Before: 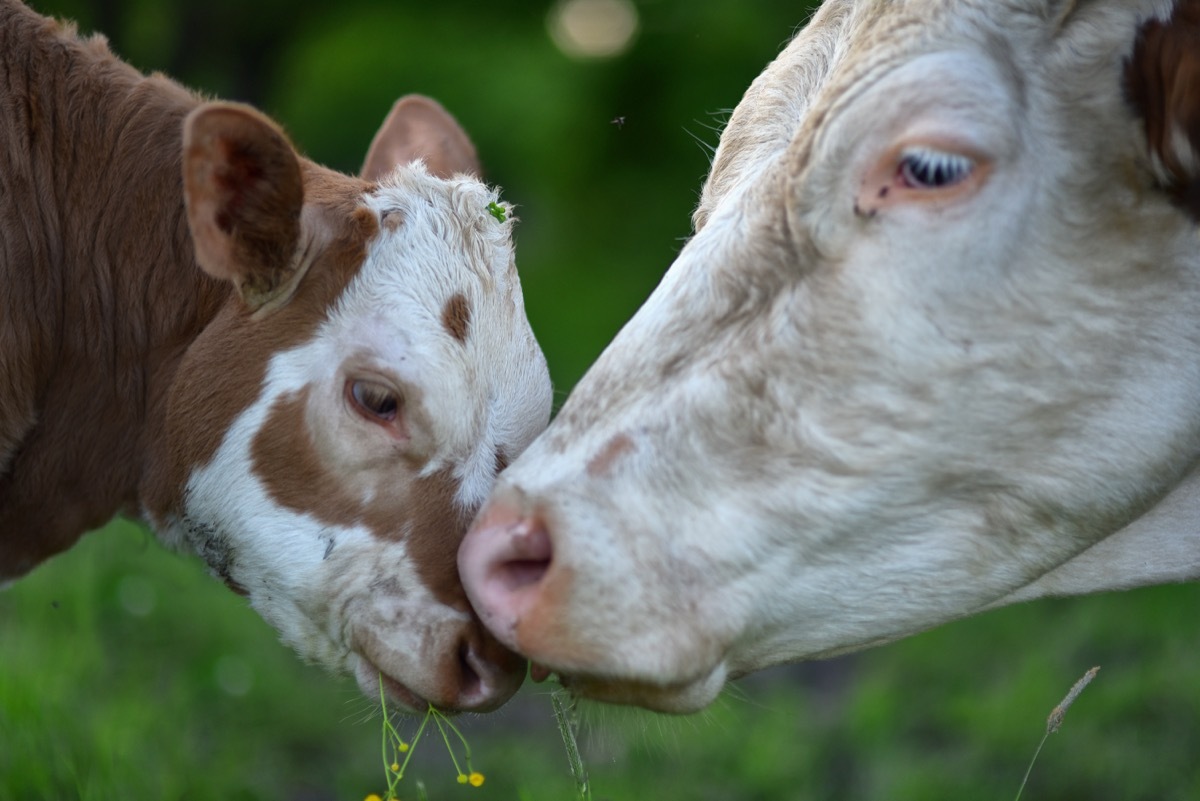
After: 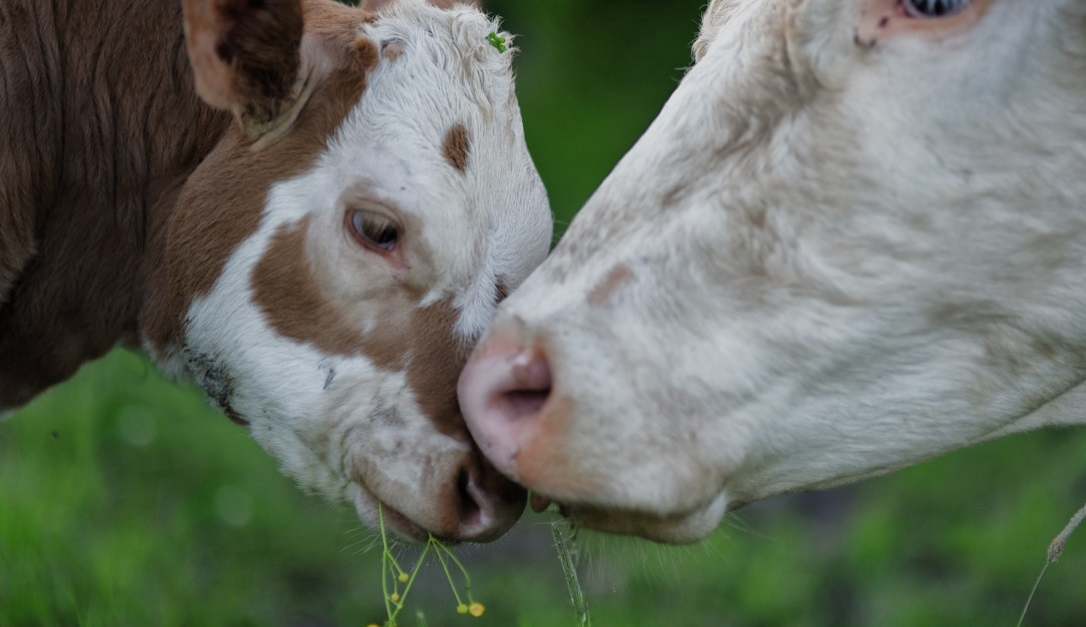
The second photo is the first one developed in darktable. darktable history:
filmic rgb: black relative exposure -7.65 EV, white relative exposure 4.56 EV, hardness 3.61, preserve chrominance RGB euclidean norm (legacy), color science v4 (2020)
crop: top 21.295%, right 9.439%, bottom 0.338%
